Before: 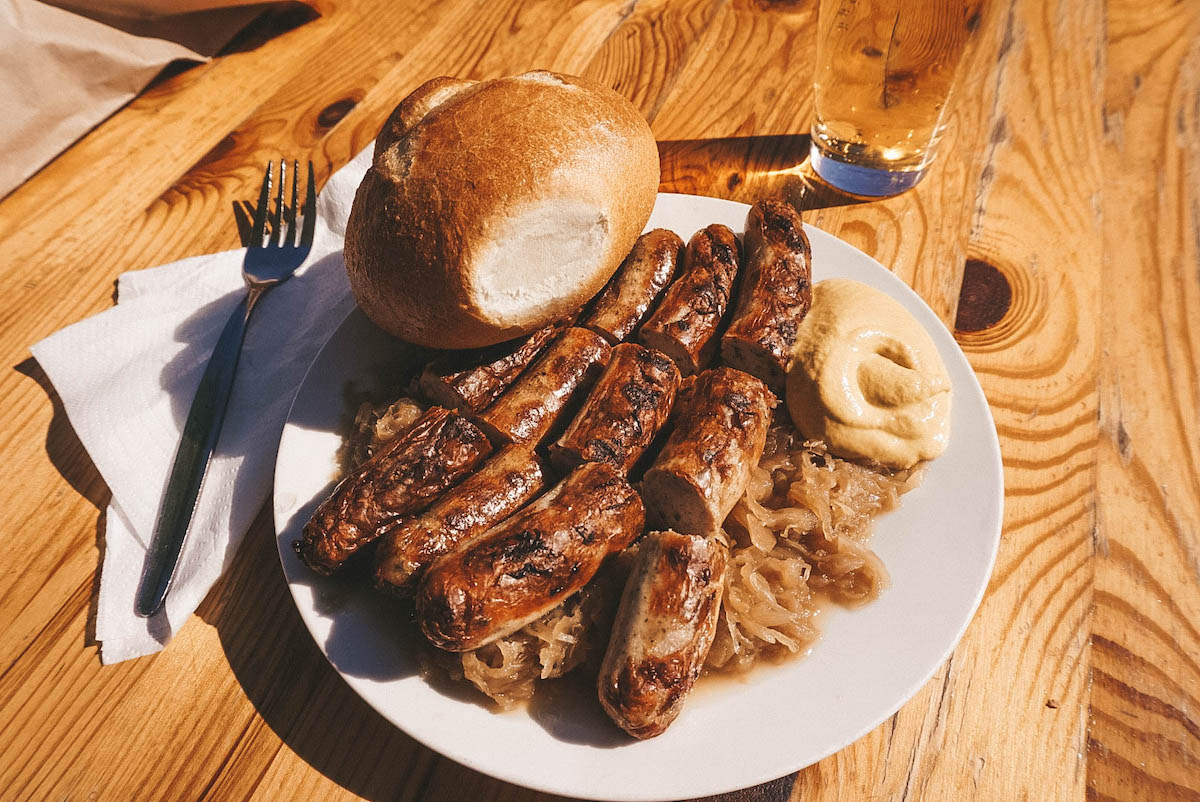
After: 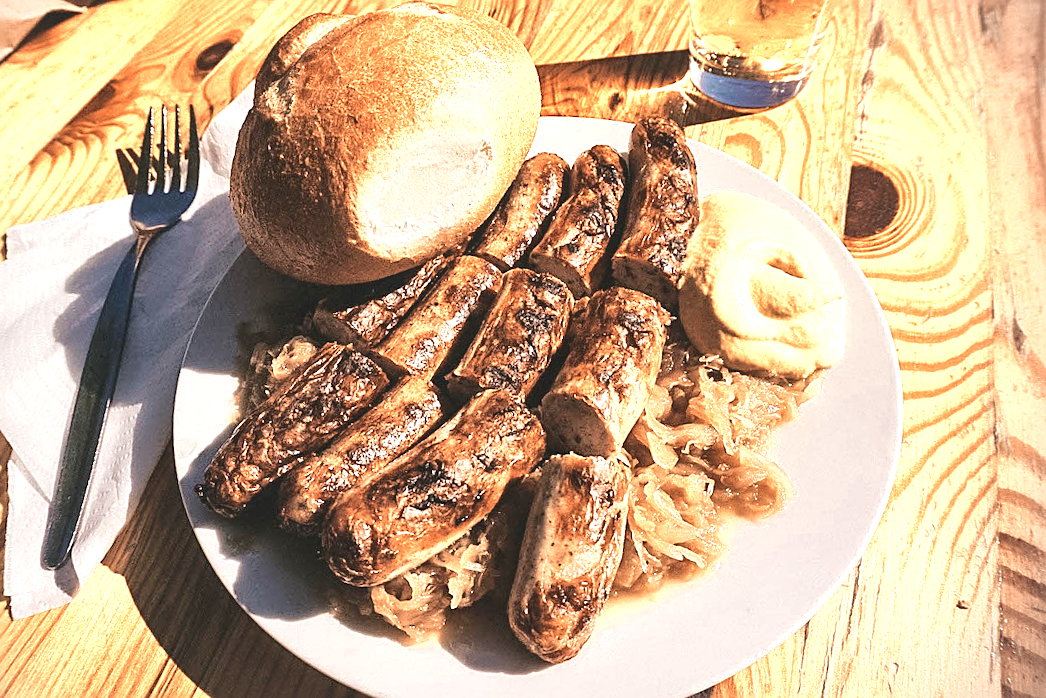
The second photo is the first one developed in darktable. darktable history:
color zones: curves: ch0 [(0.018, 0.548) (0.197, 0.654) (0.425, 0.447) (0.605, 0.658) (0.732, 0.579)]; ch1 [(0.105, 0.531) (0.224, 0.531) (0.386, 0.39) (0.618, 0.456) (0.732, 0.456) (0.956, 0.421)]; ch2 [(0.039, 0.583) (0.215, 0.465) (0.399, 0.544) (0.465, 0.548) (0.614, 0.447) (0.724, 0.43) (0.882, 0.623) (0.956, 0.632)]
local contrast: mode bilateral grid, contrast 21, coarseness 51, detail 158%, midtone range 0.2
exposure: exposure 0.151 EV, compensate highlight preservation false
crop and rotate: angle 3.27°, left 5.464%, top 5.68%
tone curve: curves: ch0 [(0, 0) (0.003, 0.128) (0.011, 0.133) (0.025, 0.133) (0.044, 0.141) (0.069, 0.152) (0.1, 0.169) (0.136, 0.201) (0.177, 0.239) (0.224, 0.294) (0.277, 0.358) (0.335, 0.428) (0.399, 0.488) (0.468, 0.55) (0.543, 0.611) (0.623, 0.678) (0.709, 0.755) (0.801, 0.843) (0.898, 0.91) (1, 1)], color space Lab, independent channels, preserve colors none
sharpen: on, module defaults
vignetting: fall-off start 91.3%, center (-0.149, 0.014), dithering 8-bit output
